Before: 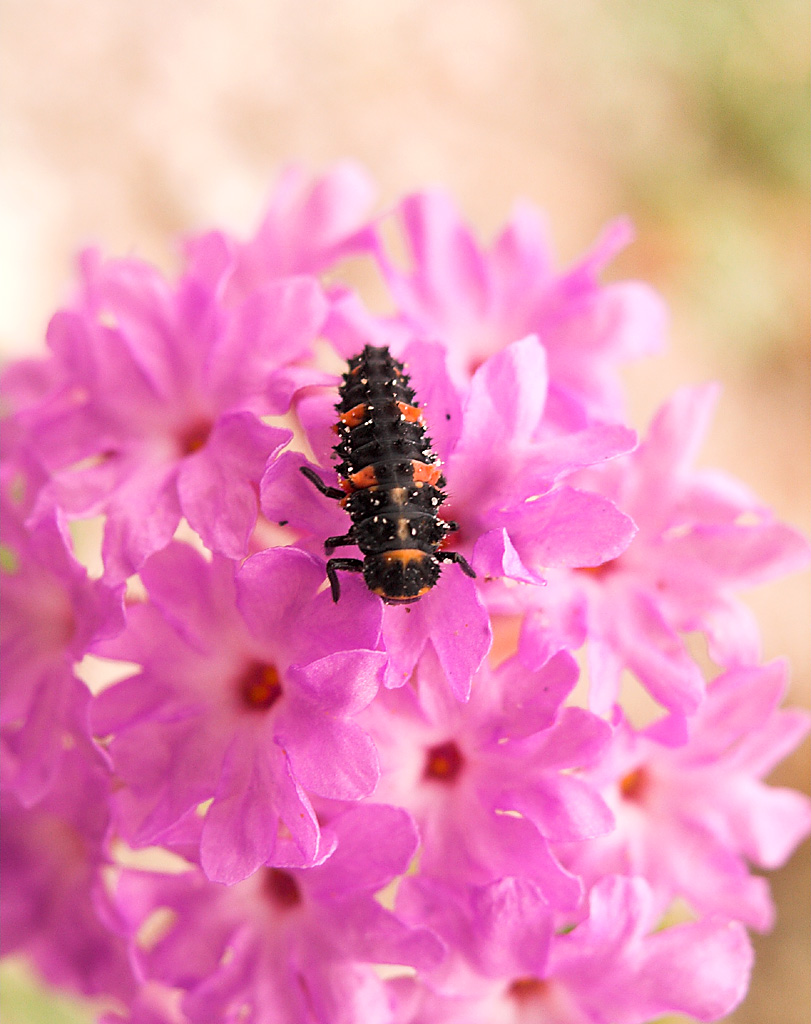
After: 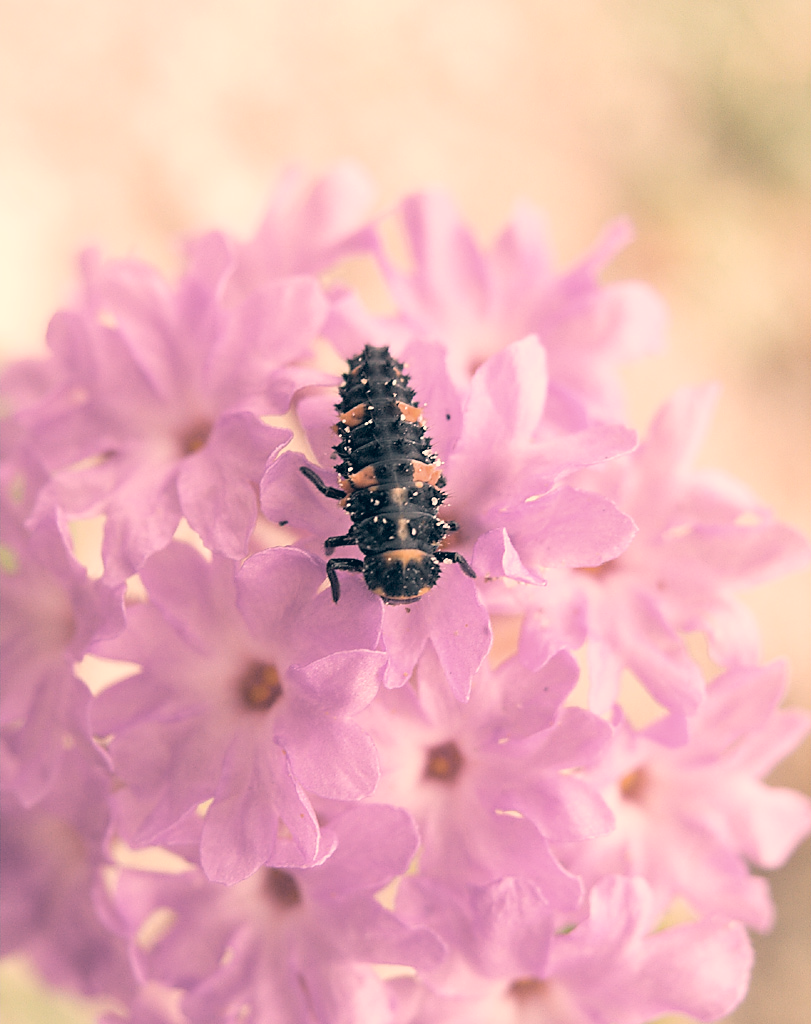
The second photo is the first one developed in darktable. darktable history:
color correction: highlights a* 10.34, highlights b* 14.45, shadows a* -9.77, shadows b* -14.88
contrast brightness saturation: brightness 0.186, saturation -0.5
